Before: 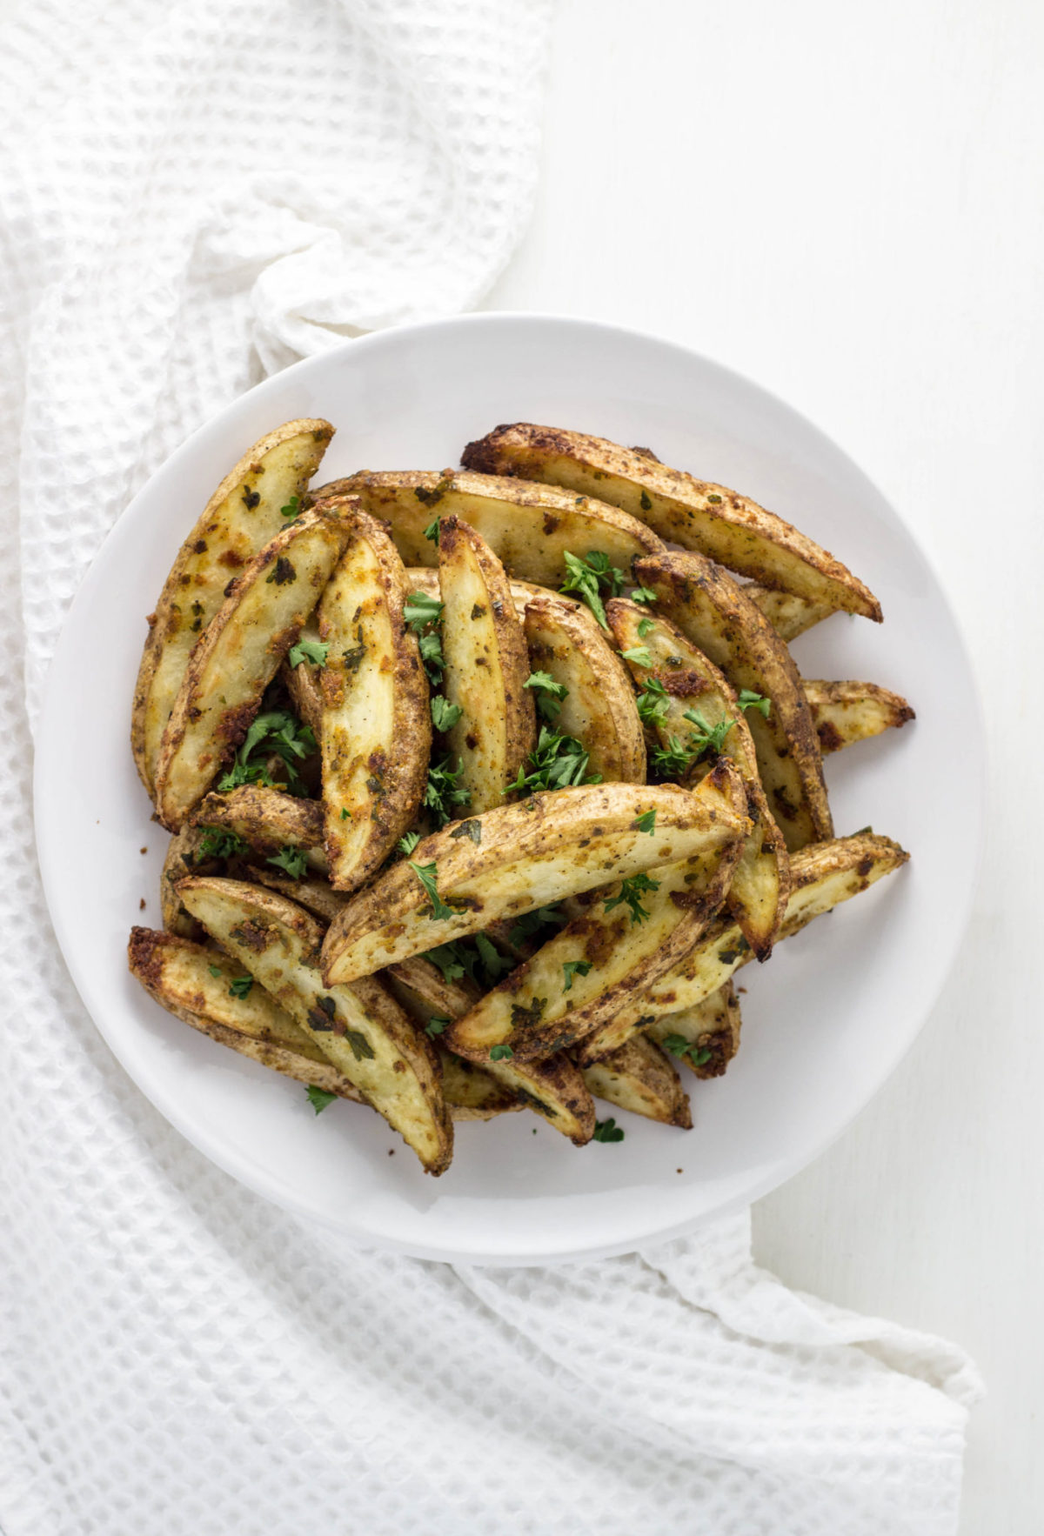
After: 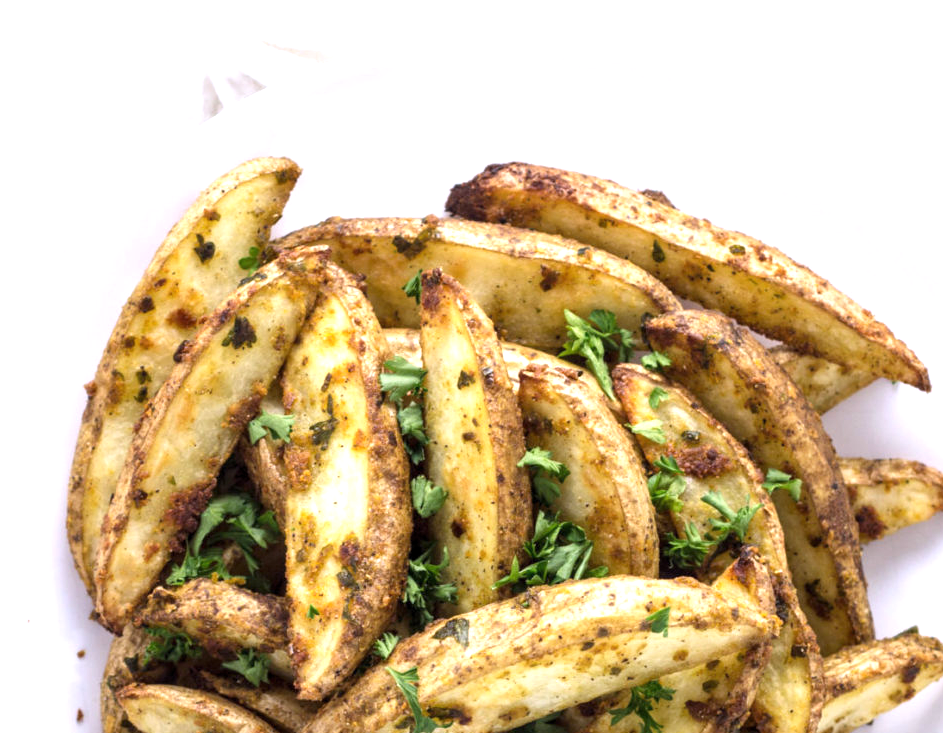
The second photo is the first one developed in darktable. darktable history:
levels: mode automatic, black 0.023%, white 99.97%, levels [0.062, 0.494, 0.925]
white balance: red 1.004, blue 1.096
crop: left 7.036%, top 18.398%, right 14.379%, bottom 40.043%
exposure: black level correction 0, exposure 0.7 EV, compensate exposure bias true, compensate highlight preservation false
